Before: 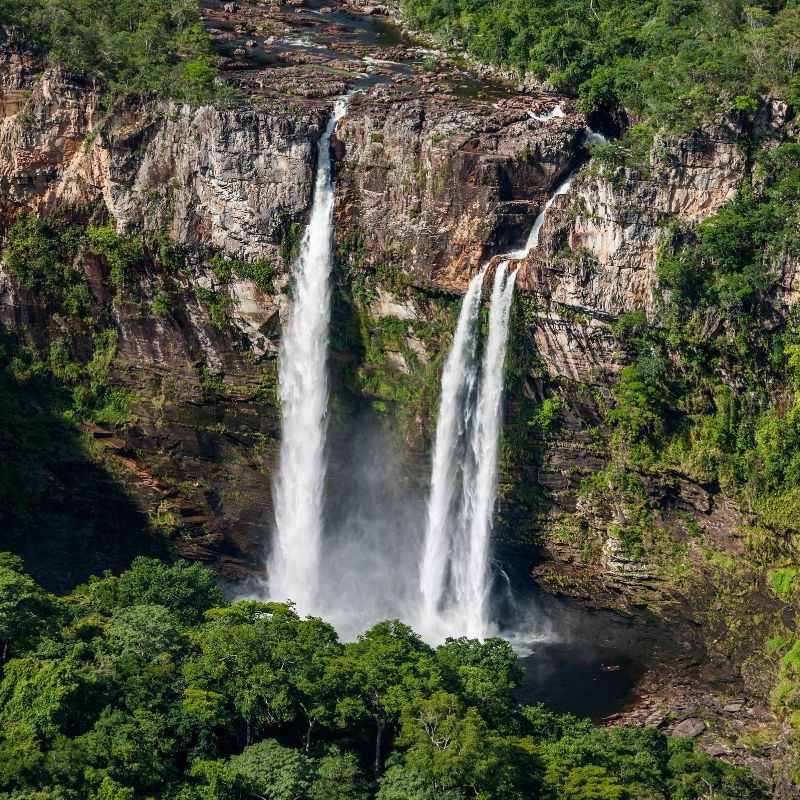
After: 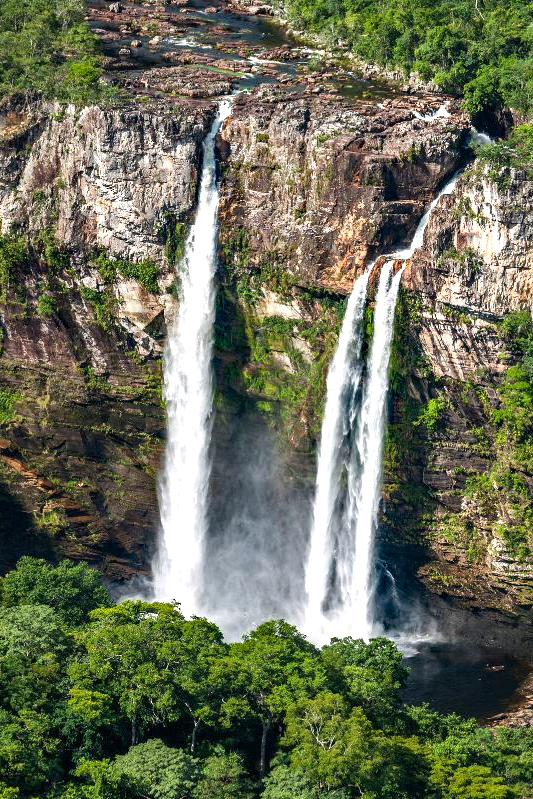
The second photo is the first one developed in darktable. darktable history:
exposure: black level correction 0, exposure 0.7 EV, compensate exposure bias true, compensate highlight preservation false
crop and rotate: left 14.436%, right 18.898%
haze removal: strength 0.42, compatibility mode true, adaptive false
